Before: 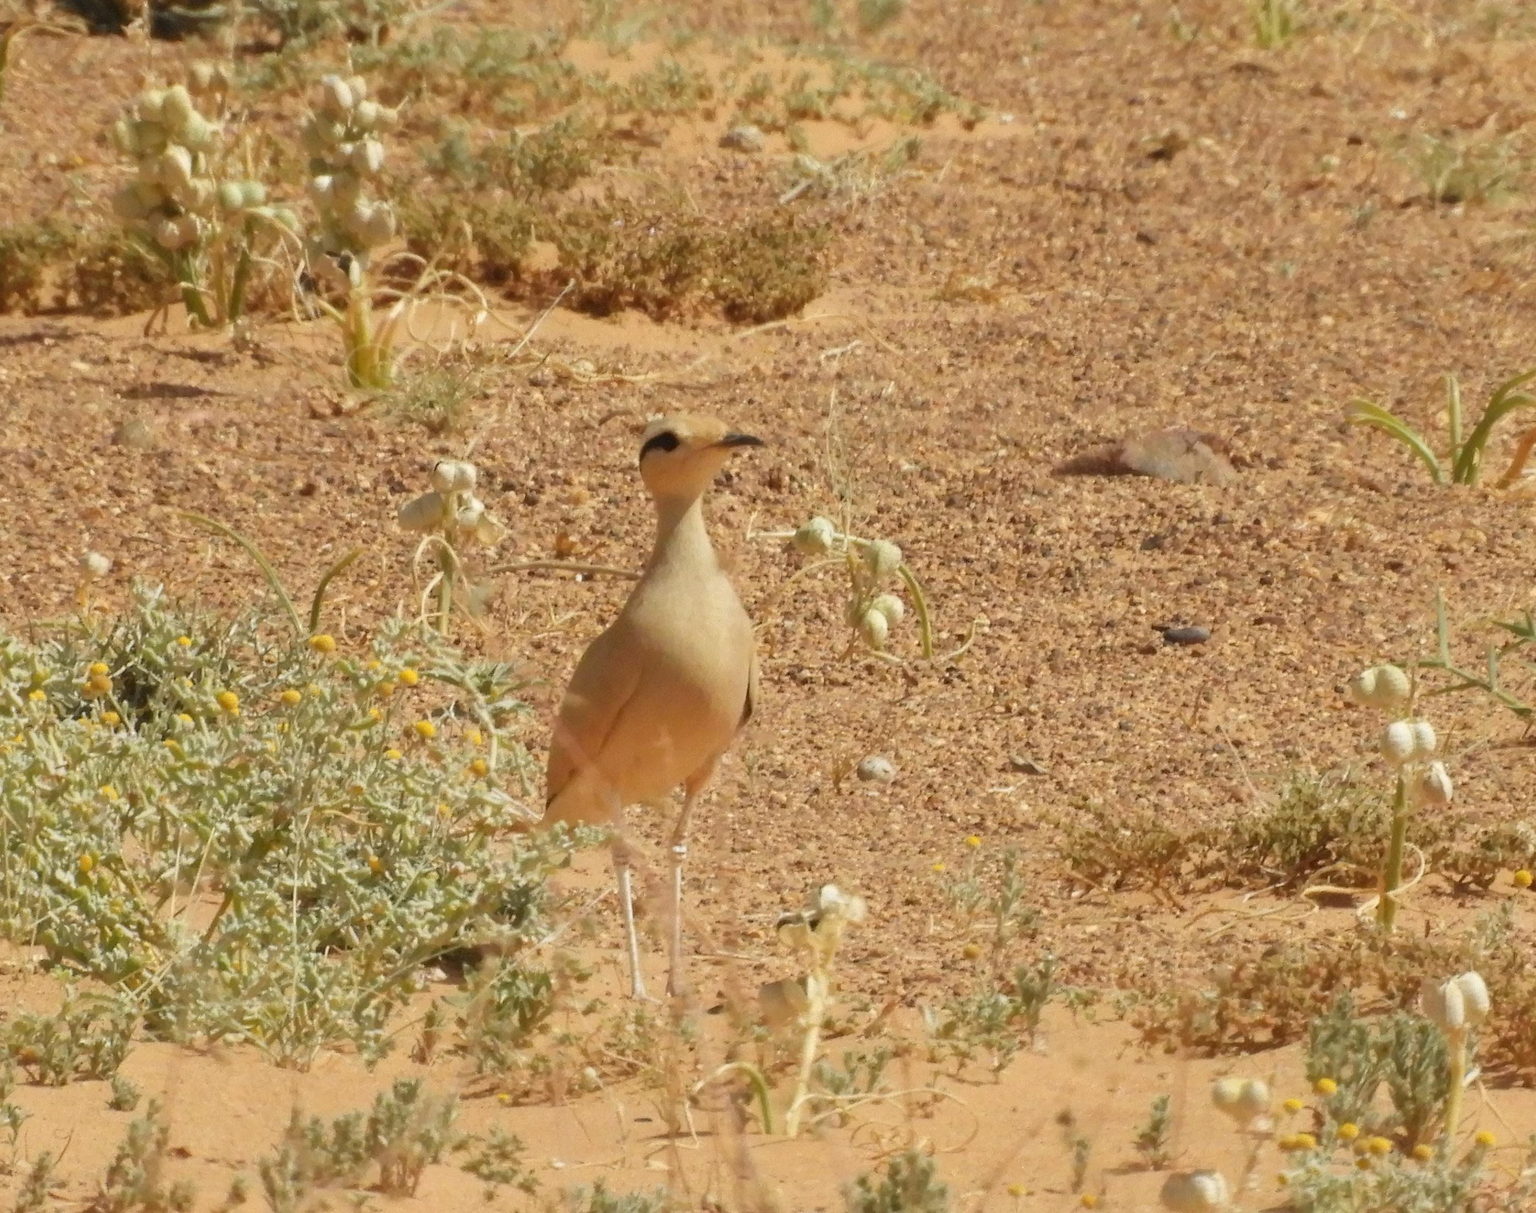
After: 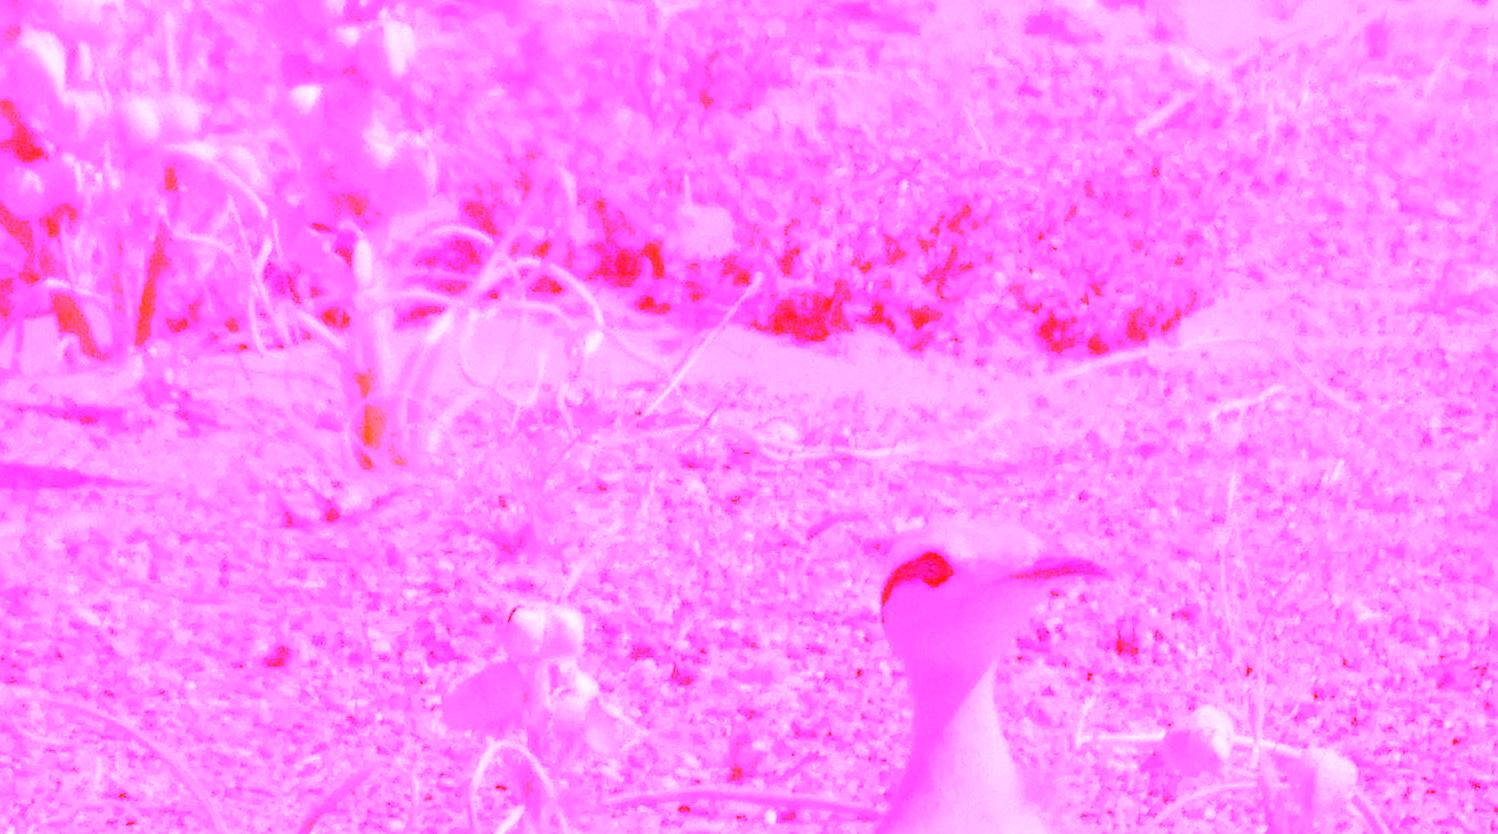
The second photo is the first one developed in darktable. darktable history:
crop: left 10.121%, top 10.631%, right 36.218%, bottom 51.526%
white balance: red 8, blue 8
